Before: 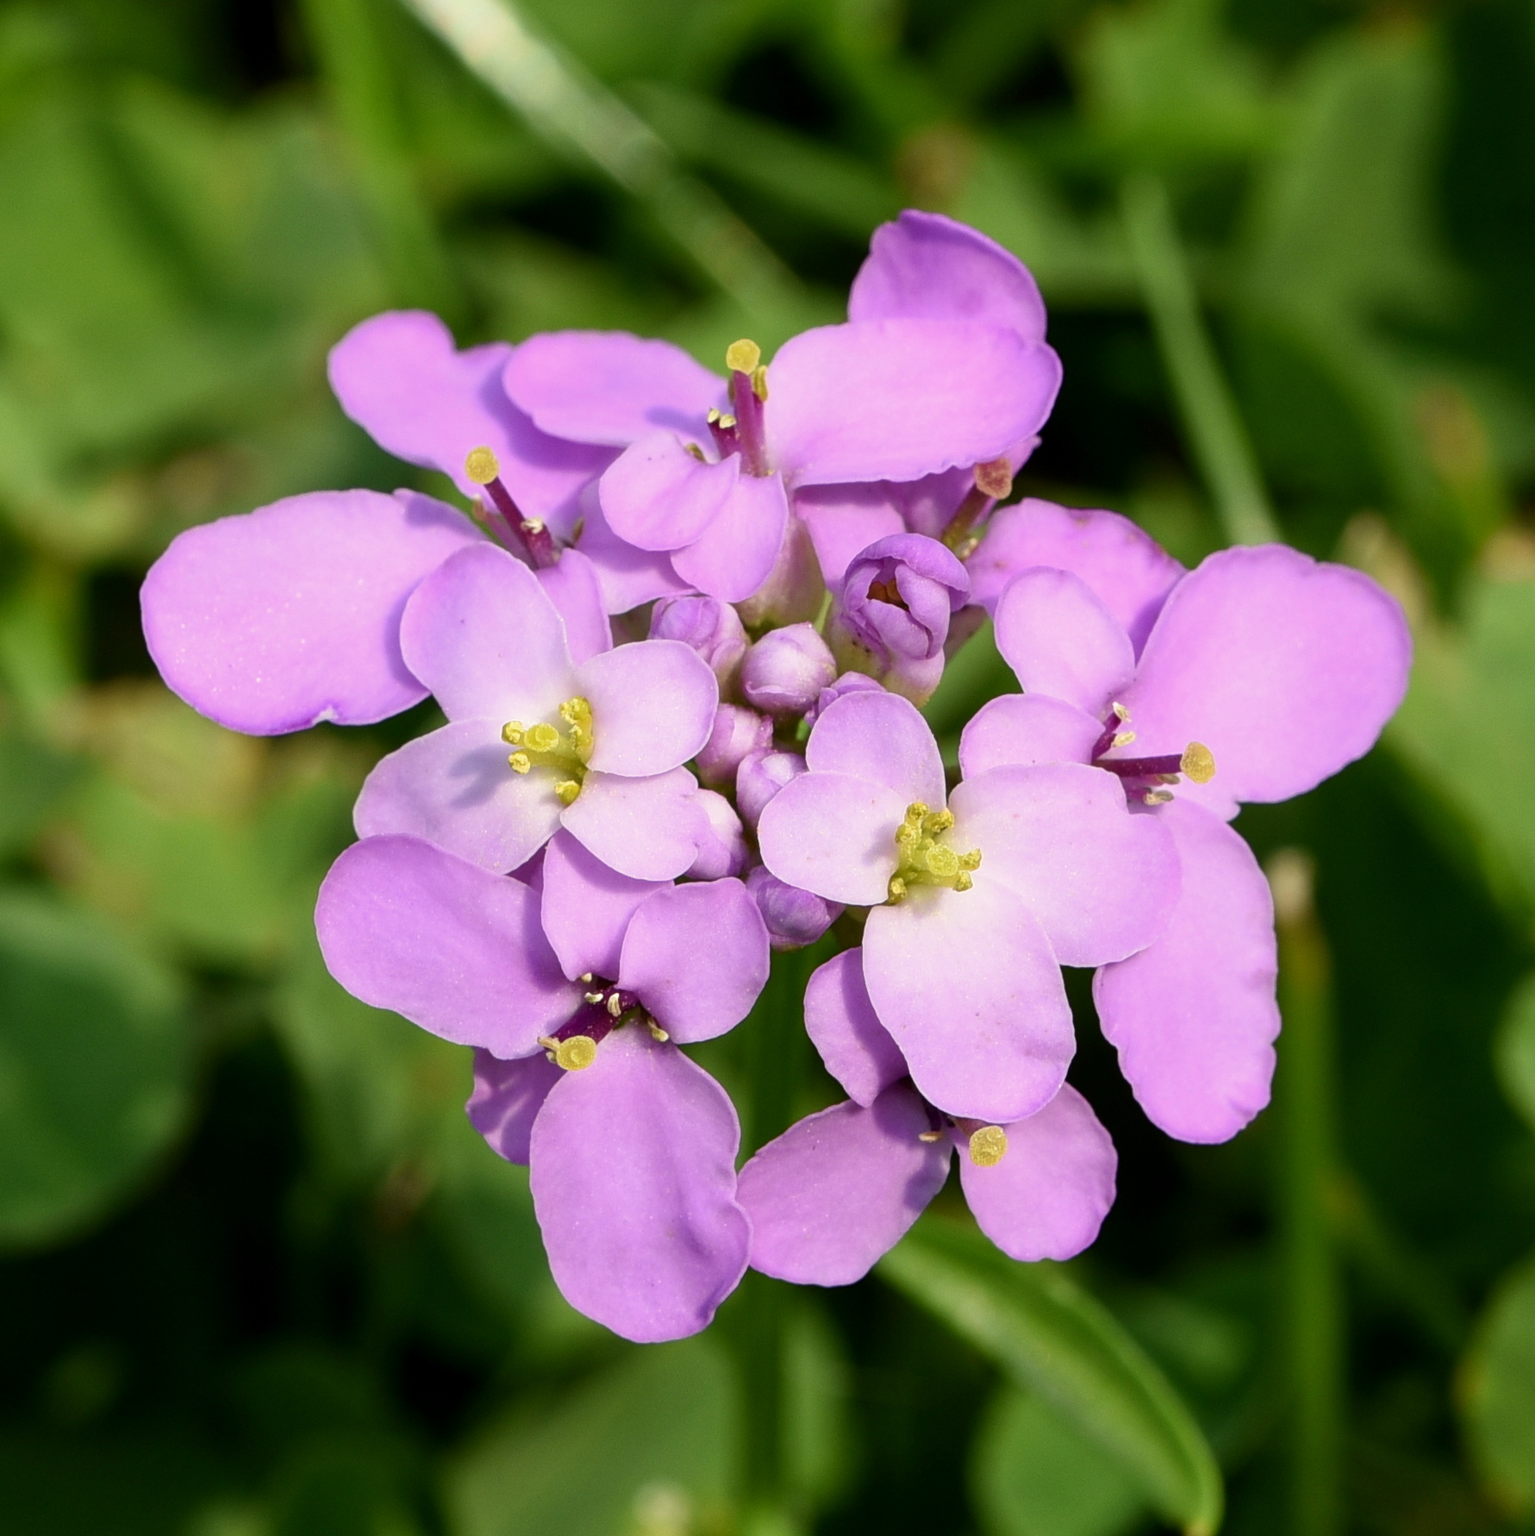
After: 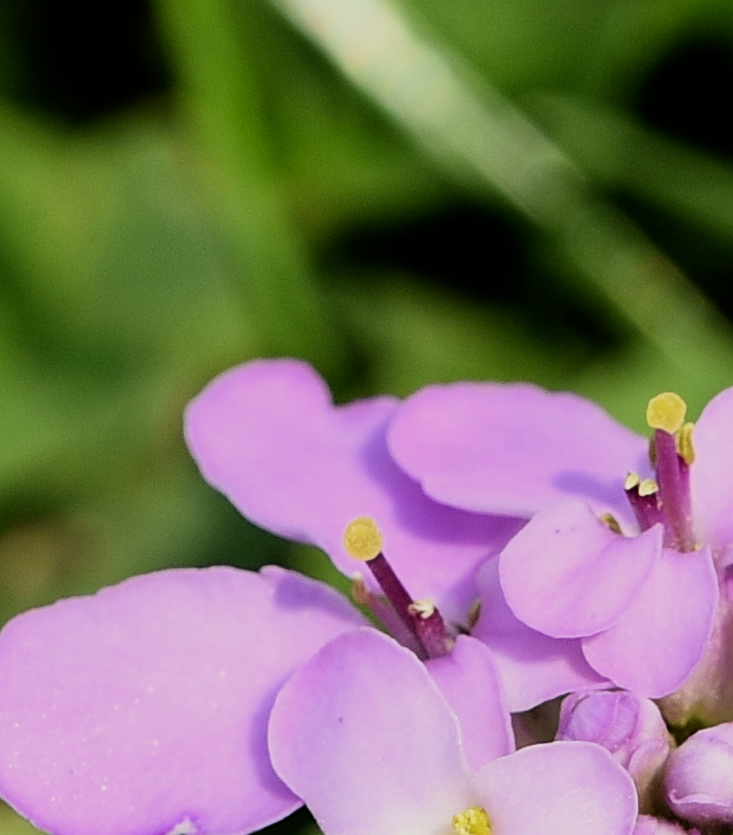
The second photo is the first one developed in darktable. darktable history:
sharpen: on, module defaults
crop and rotate: left 11.008%, top 0.096%, right 47.779%, bottom 53.031%
filmic rgb: black relative exposure -7.65 EV, white relative exposure 4.56 EV, hardness 3.61, contrast 1.255
